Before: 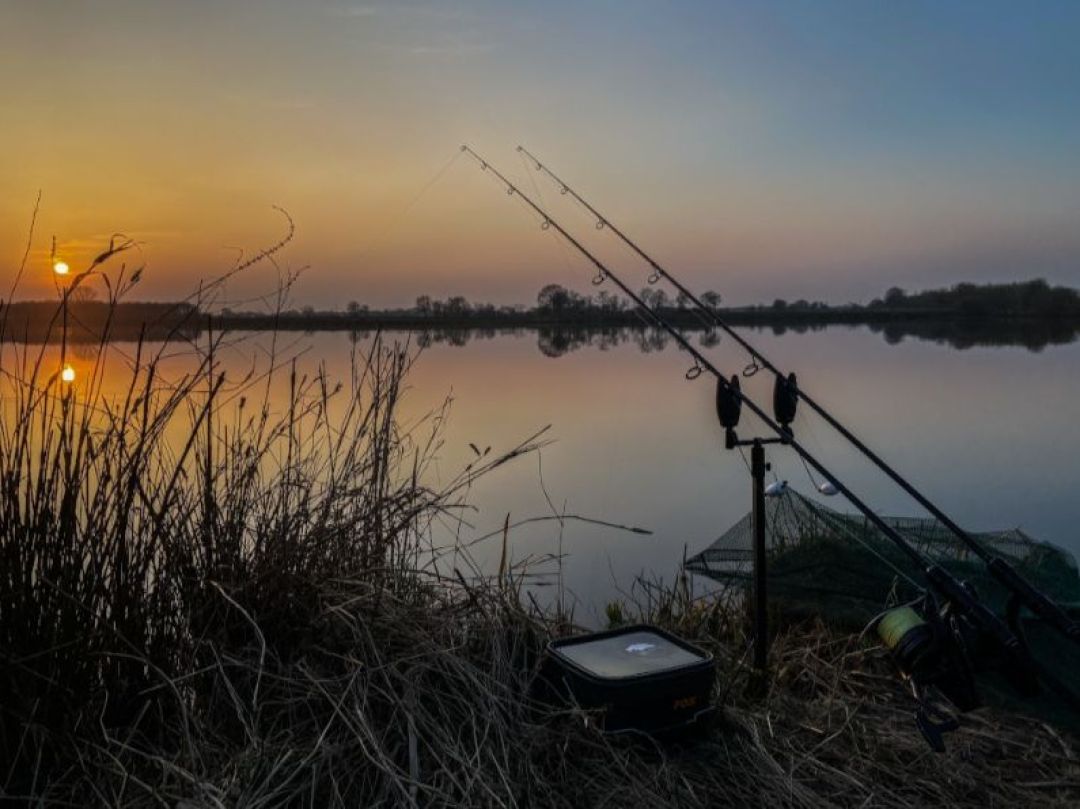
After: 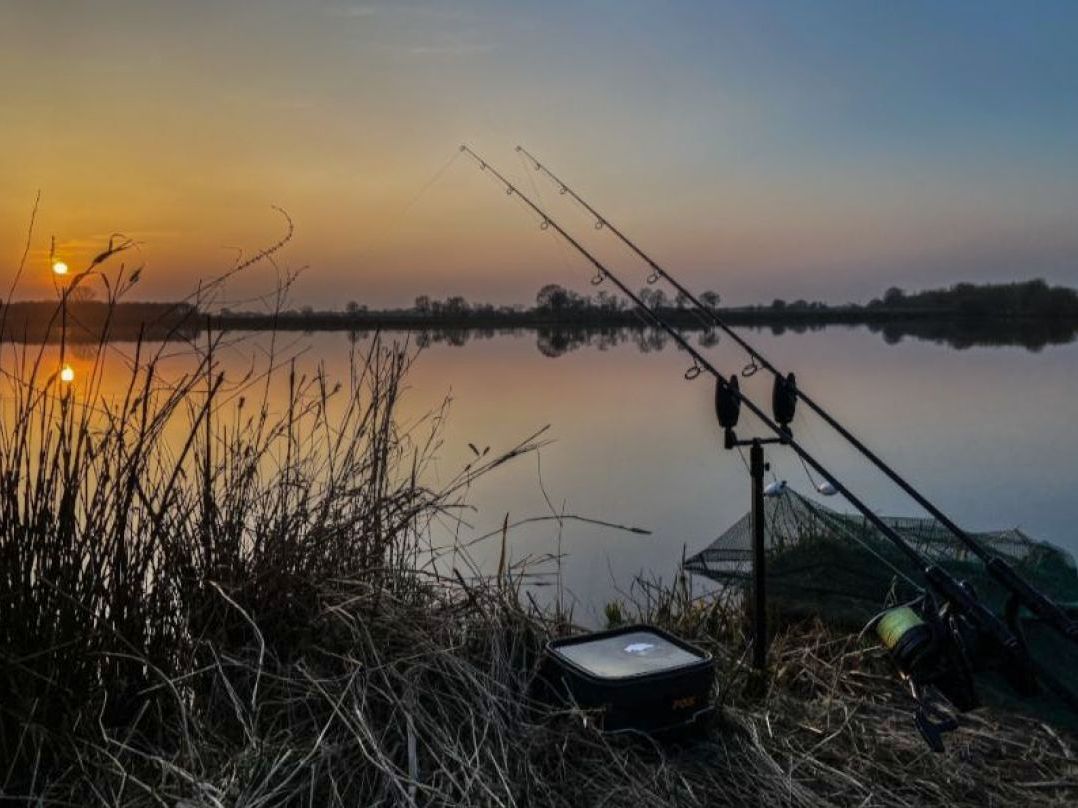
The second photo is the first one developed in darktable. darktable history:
shadows and highlights: low approximation 0.01, soften with gaussian
crop: left 0.097%
